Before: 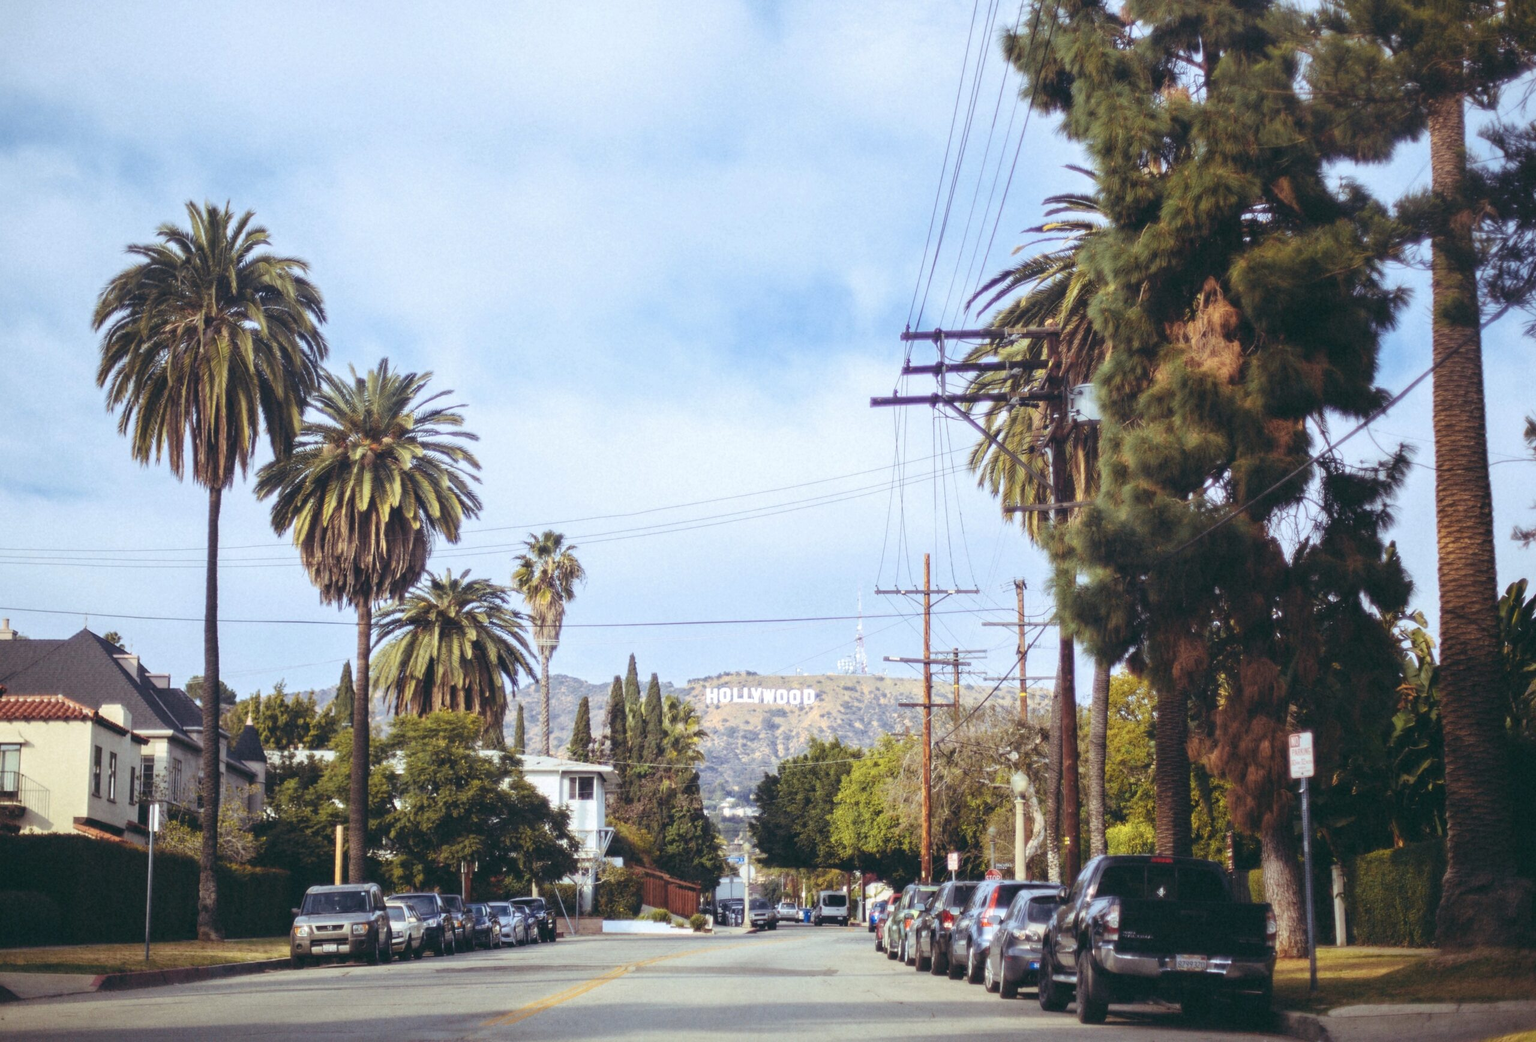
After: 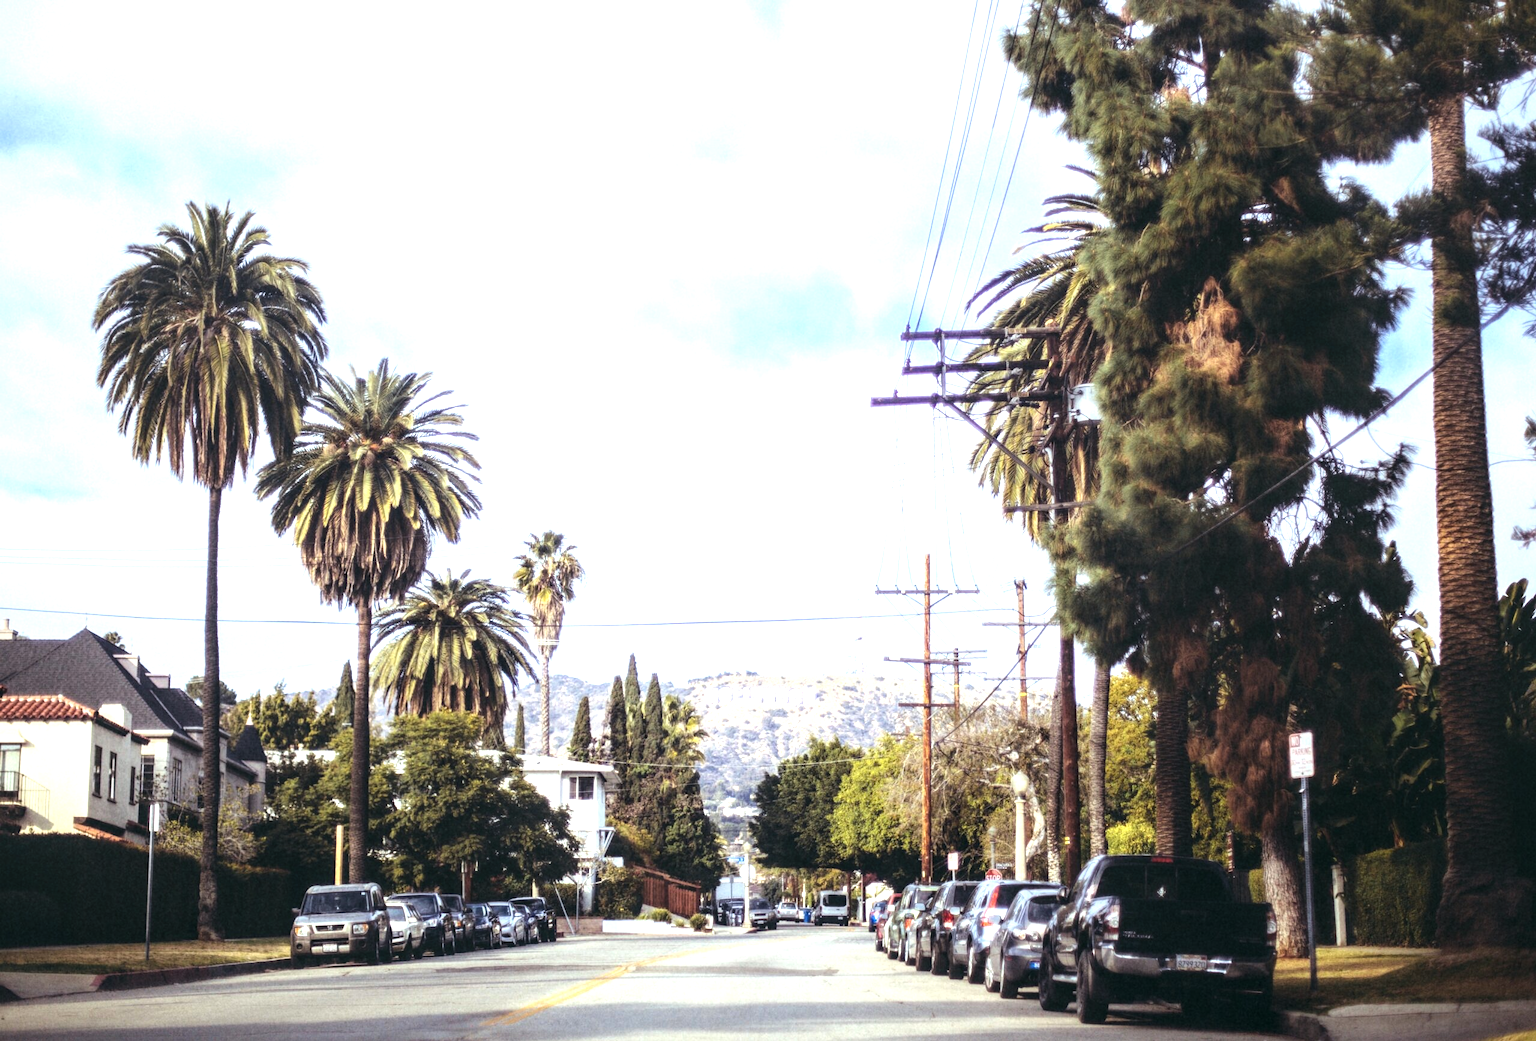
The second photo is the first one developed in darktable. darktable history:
tone equalizer: -8 EV -1.07 EV, -7 EV -1.02 EV, -6 EV -0.884 EV, -5 EV -0.613 EV, -3 EV 0.592 EV, -2 EV 0.879 EV, -1 EV 1.01 EV, +0 EV 1.07 EV, smoothing diameter 2.17%, edges refinement/feathering 15.41, mask exposure compensation -1.57 EV, filter diffusion 5
local contrast: on, module defaults
